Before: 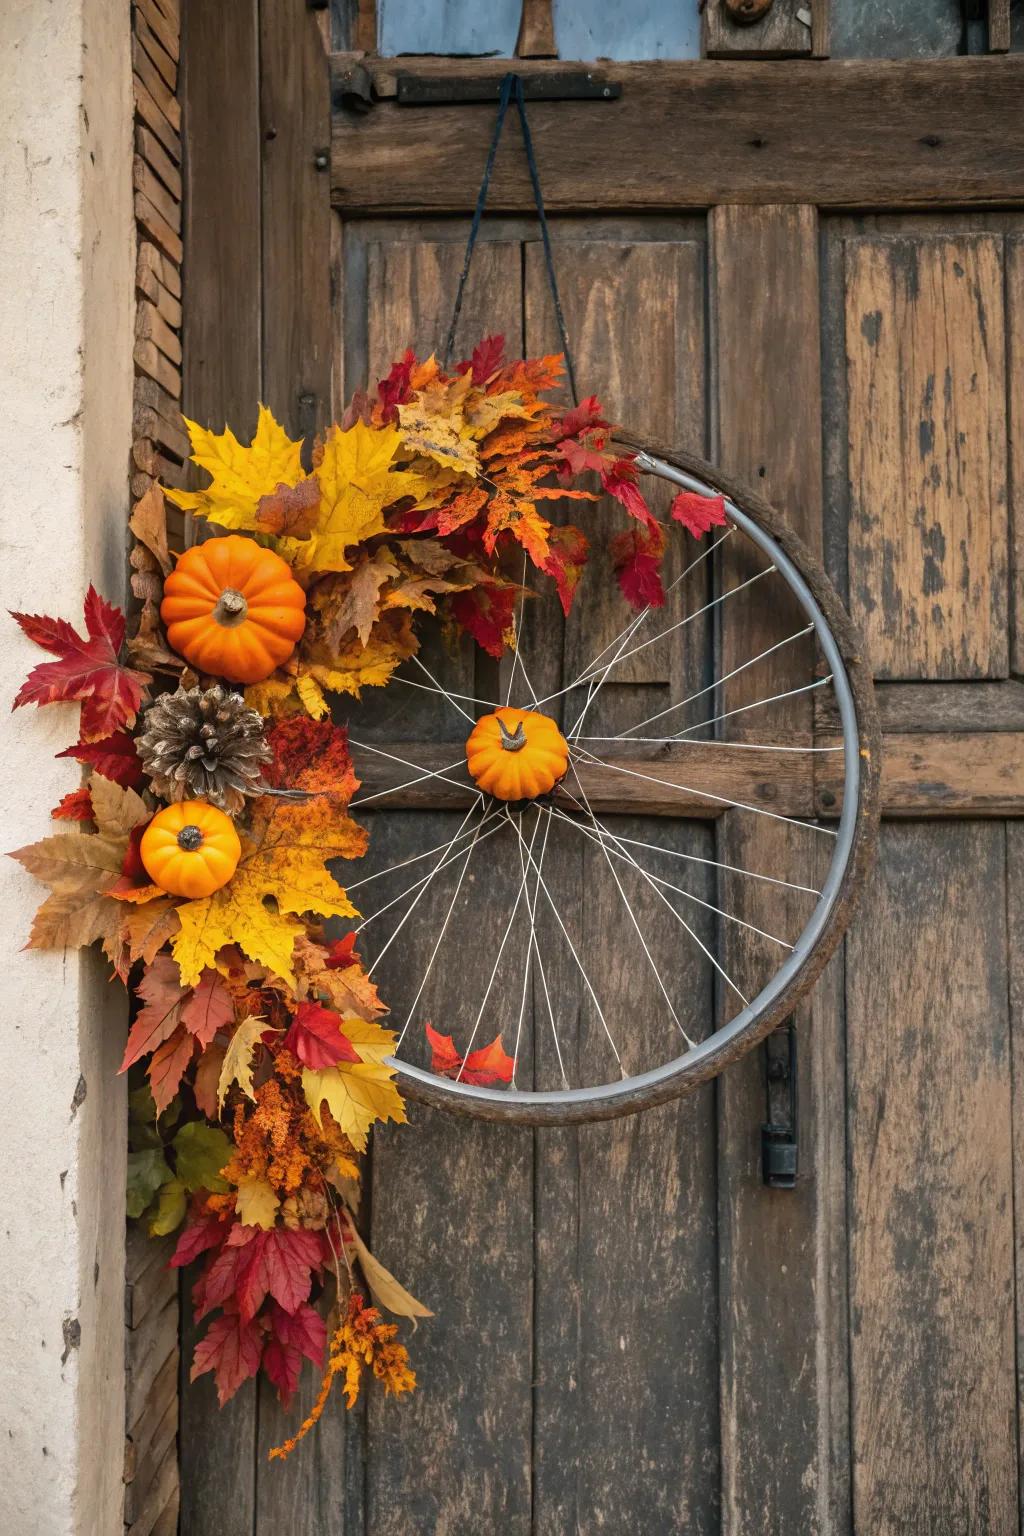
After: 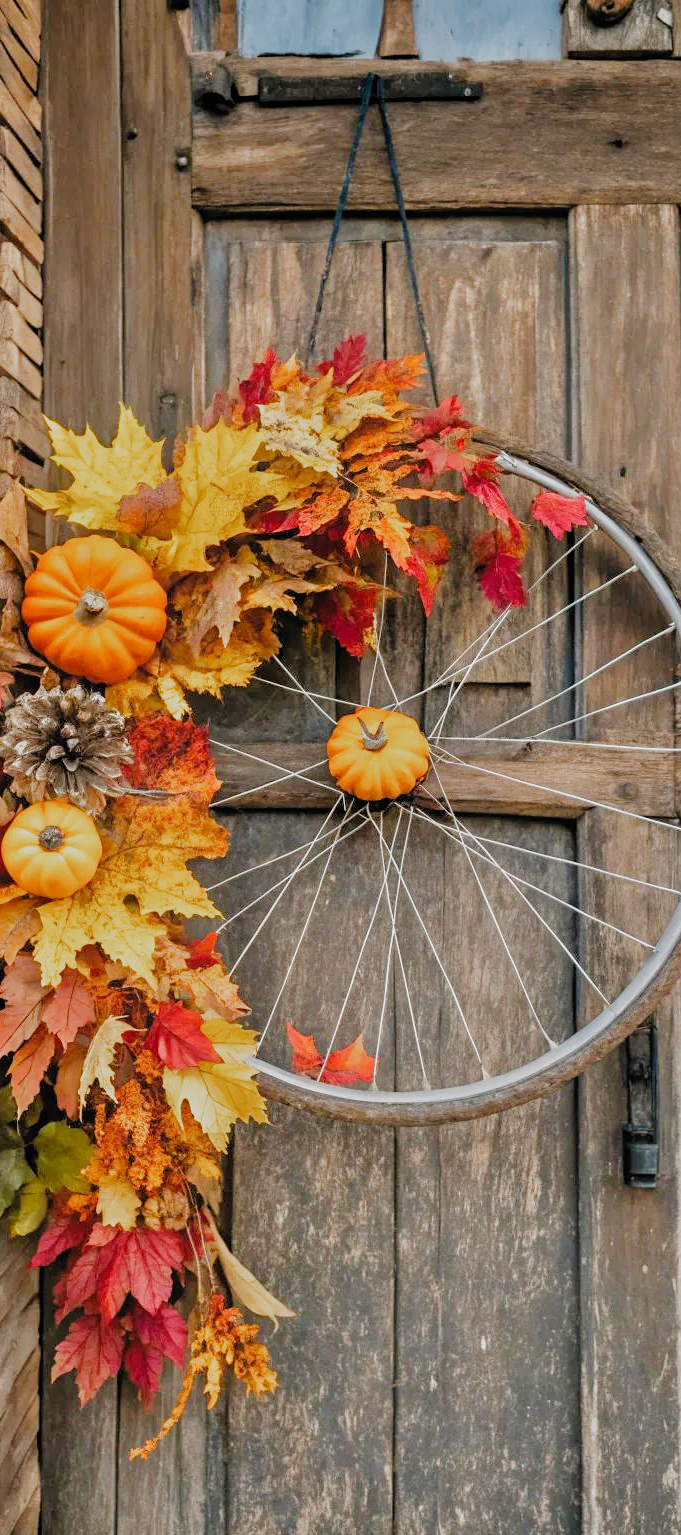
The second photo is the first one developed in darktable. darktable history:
contrast equalizer: octaves 7, y [[0.513, 0.565, 0.608, 0.562, 0.512, 0.5], [0.5 ×6], [0.5, 0.5, 0.5, 0.528, 0.598, 0.658], [0 ×6], [0 ×6]], mix -0.195
tone equalizer: -7 EV 0.147 EV, -6 EV 0.626 EV, -5 EV 1.16 EV, -4 EV 1.29 EV, -3 EV 1.14 EV, -2 EV 0.6 EV, -1 EV 0.152 EV, mask exposure compensation -0.496 EV
crop and rotate: left 13.647%, right 19.793%
filmic rgb: black relative exposure -7.65 EV, white relative exposure 3.96 EV, hardness 4.02, contrast 1.095, highlights saturation mix -29.1%, add noise in highlights 0, preserve chrominance no, color science v3 (2019), use custom middle-gray values true, contrast in highlights soft
